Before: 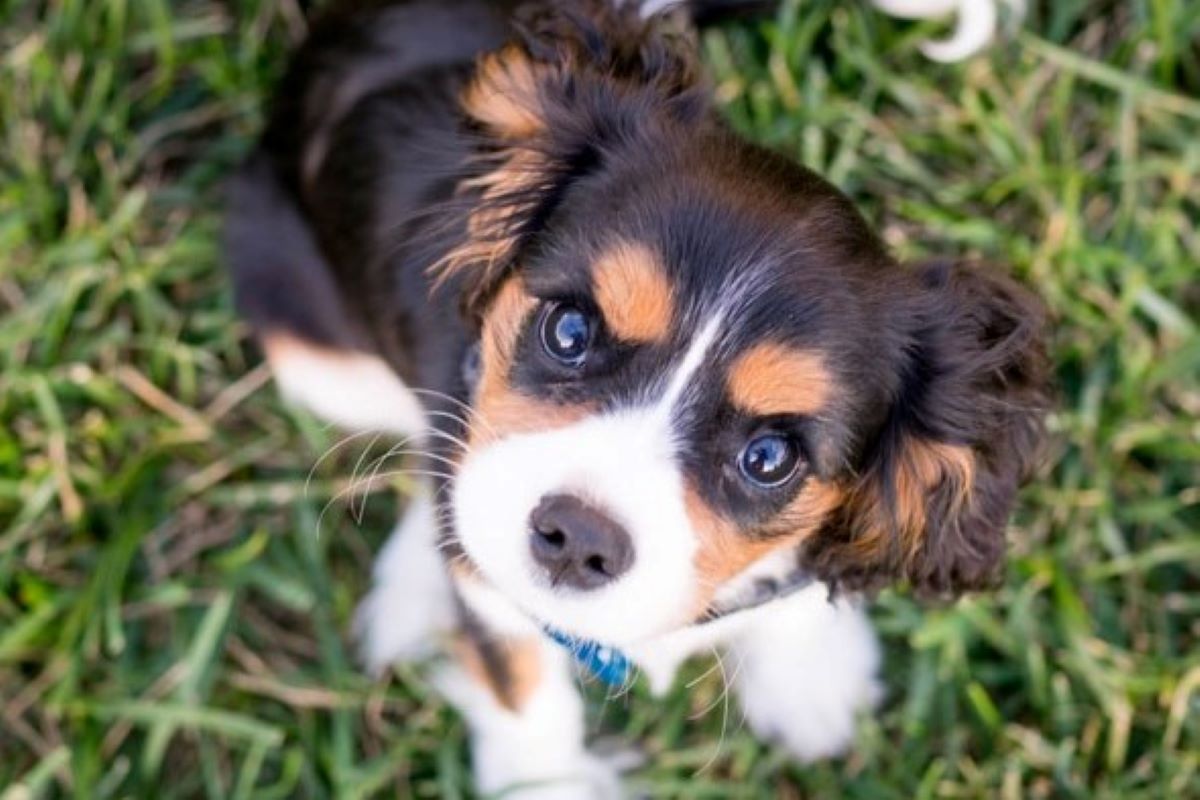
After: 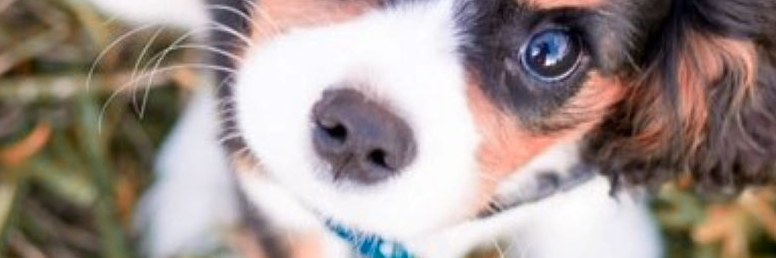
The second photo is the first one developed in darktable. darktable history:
crop: left 18.202%, top 50.844%, right 17.093%, bottom 16.827%
sharpen: radius 5.338, amount 0.316, threshold 26.034
color zones: curves: ch2 [(0, 0.488) (0.143, 0.417) (0.286, 0.212) (0.429, 0.179) (0.571, 0.154) (0.714, 0.415) (0.857, 0.495) (1, 0.488)]
